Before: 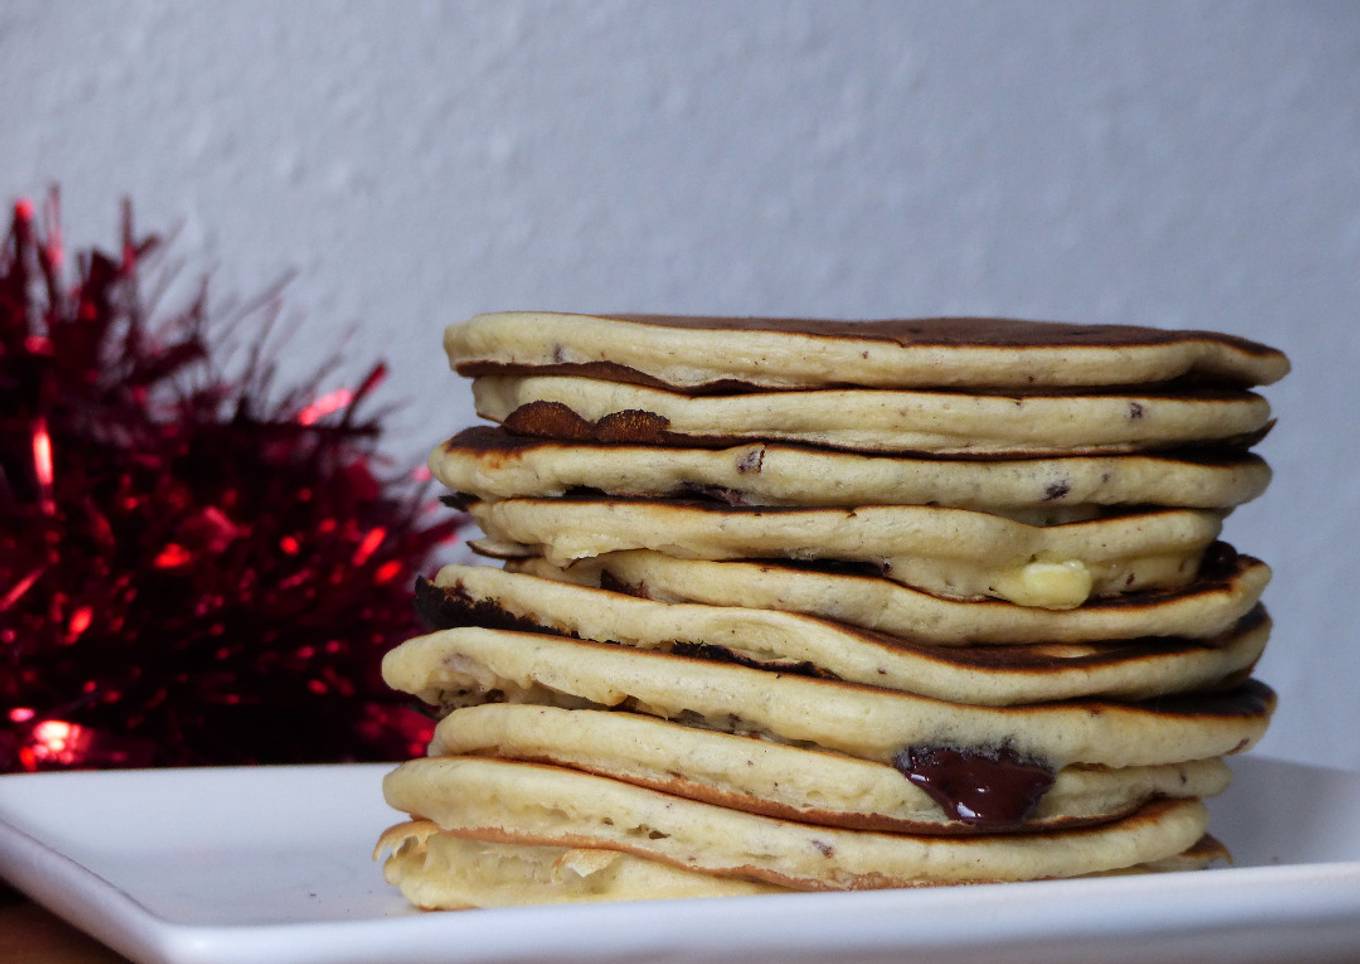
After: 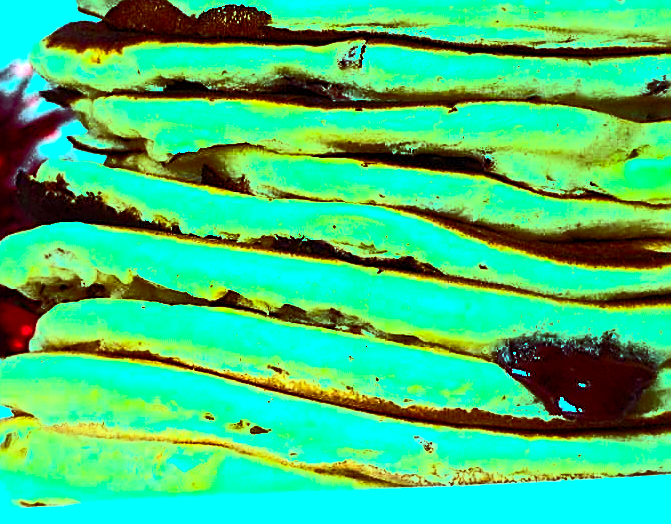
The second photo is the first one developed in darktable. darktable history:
color balance rgb: power › chroma 1.065%, power › hue 27.07°, highlights gain › luminance 19.752%, highlights gain › chroma 13.108%, highlights gain › hue 175.9°, linear chroma grading › global chroma 14.872%, perceptual saturation grading › global saturation 27.625%, perceptual saturation grading › highlights -25.008%, perceptual saturation grading › shadows 24.184%, perceptual brilliance grading › highlights 1.517%, perceptual brilliance grading › mid-tones -49.802%, perceptual brilliance grading › shadows -49.78%
sharpen: amount 0.988
exposure: exposure 1.272 EV, compensate highlight preservation false
crop: left 29.362%, top 42.075%, right 21.25%, bottom 3.503%
contrast brightness saturation: contrast 0.228, brightness 0.104, saturation 0.289
